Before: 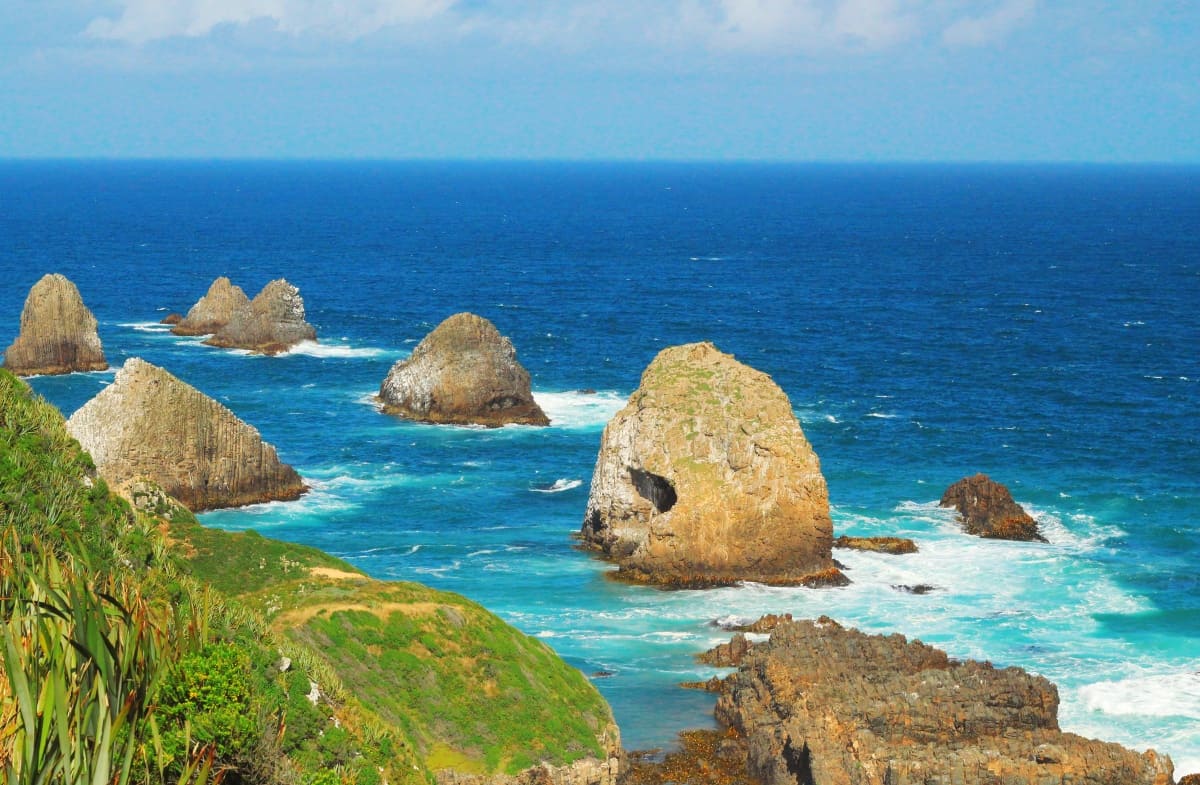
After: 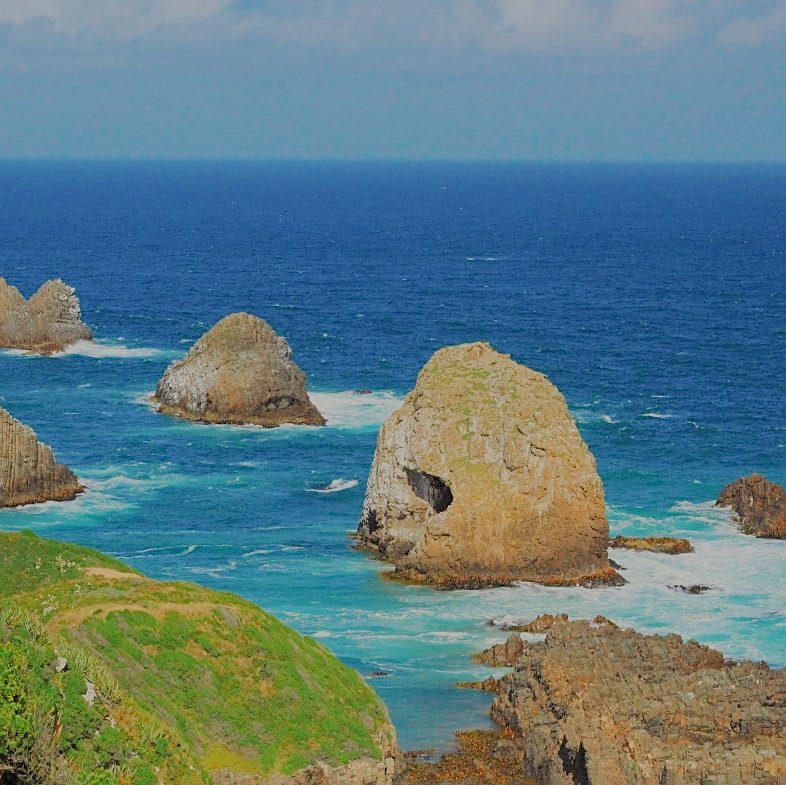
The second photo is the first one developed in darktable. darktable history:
sharpen: on, module defaults
crop and rotate: left 18.722%, right 15.767%
filmic rgb: middle gray luminance 2.7%, black relative exposure -9.98 EV, white relative exposure 7 EV, dynamic range scaling 9.38%, target black luminance 0%, hardness 3.17, latitude 43.67%, contrast 0.684, highlights saturation mix 5.39%, shadows ↔ highlights balance 14.17%
haze removal: compatibility mode true, adaptive false
